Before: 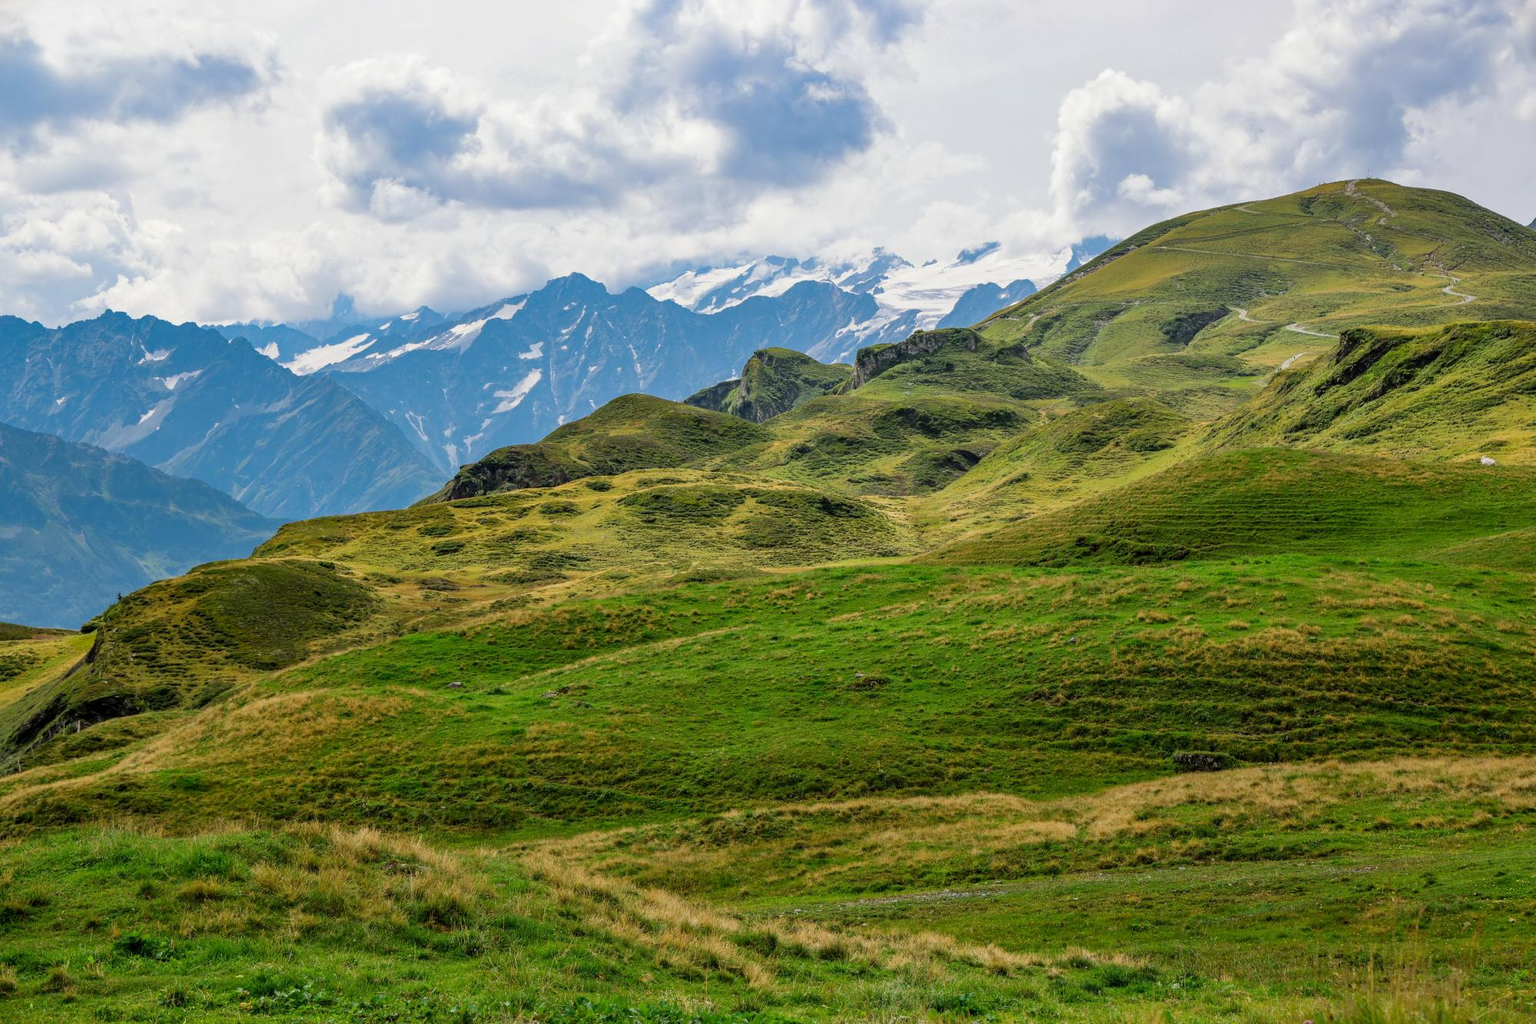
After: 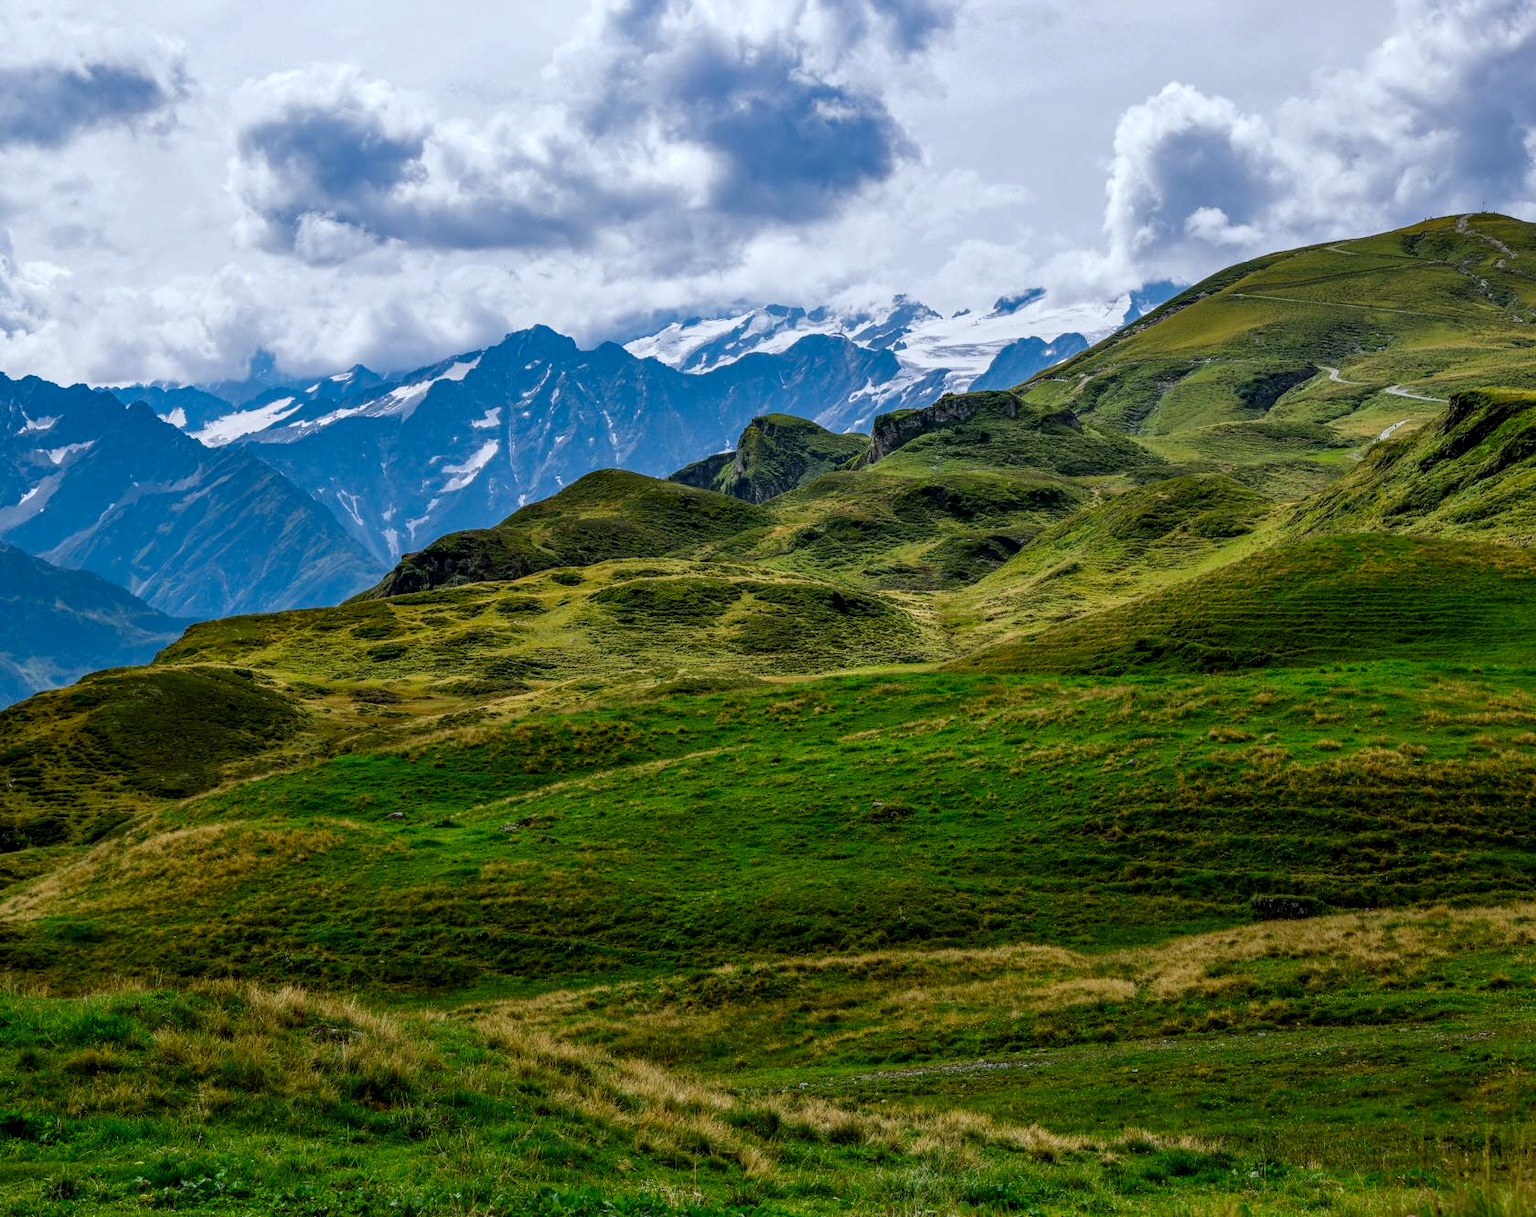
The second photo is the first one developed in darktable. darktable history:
local contrast: detail 130%
crop: left 8.026%, right 7.374%
white balance: red 0.954, blue 1.079
contrast brightness saturation: brightness -0.2, saturation 0.08
